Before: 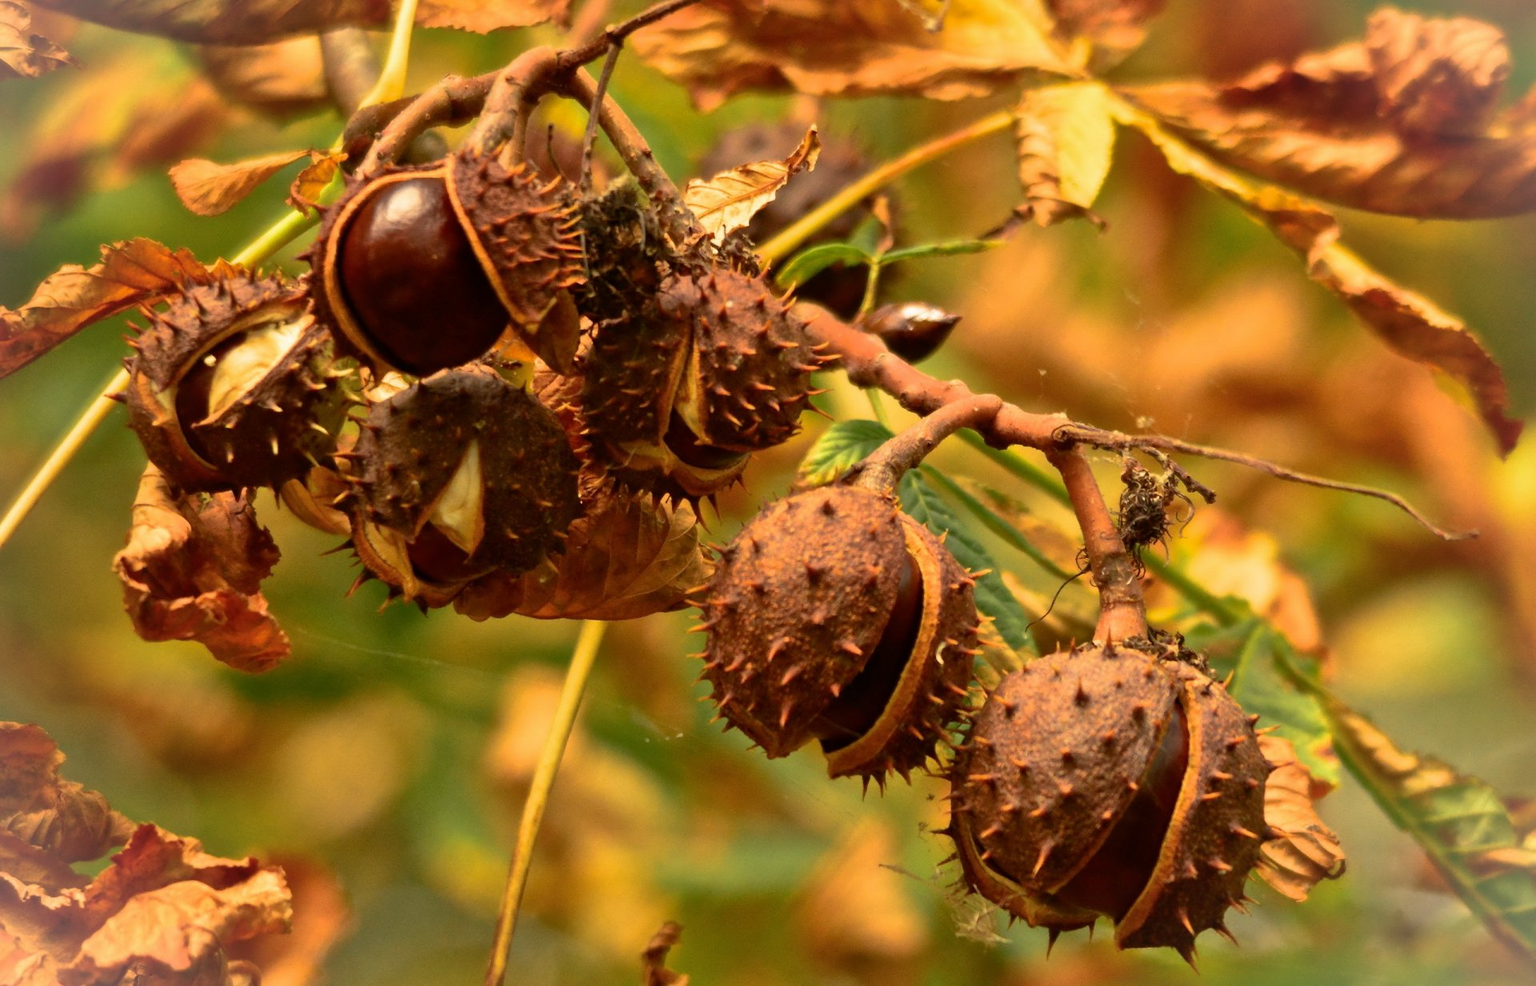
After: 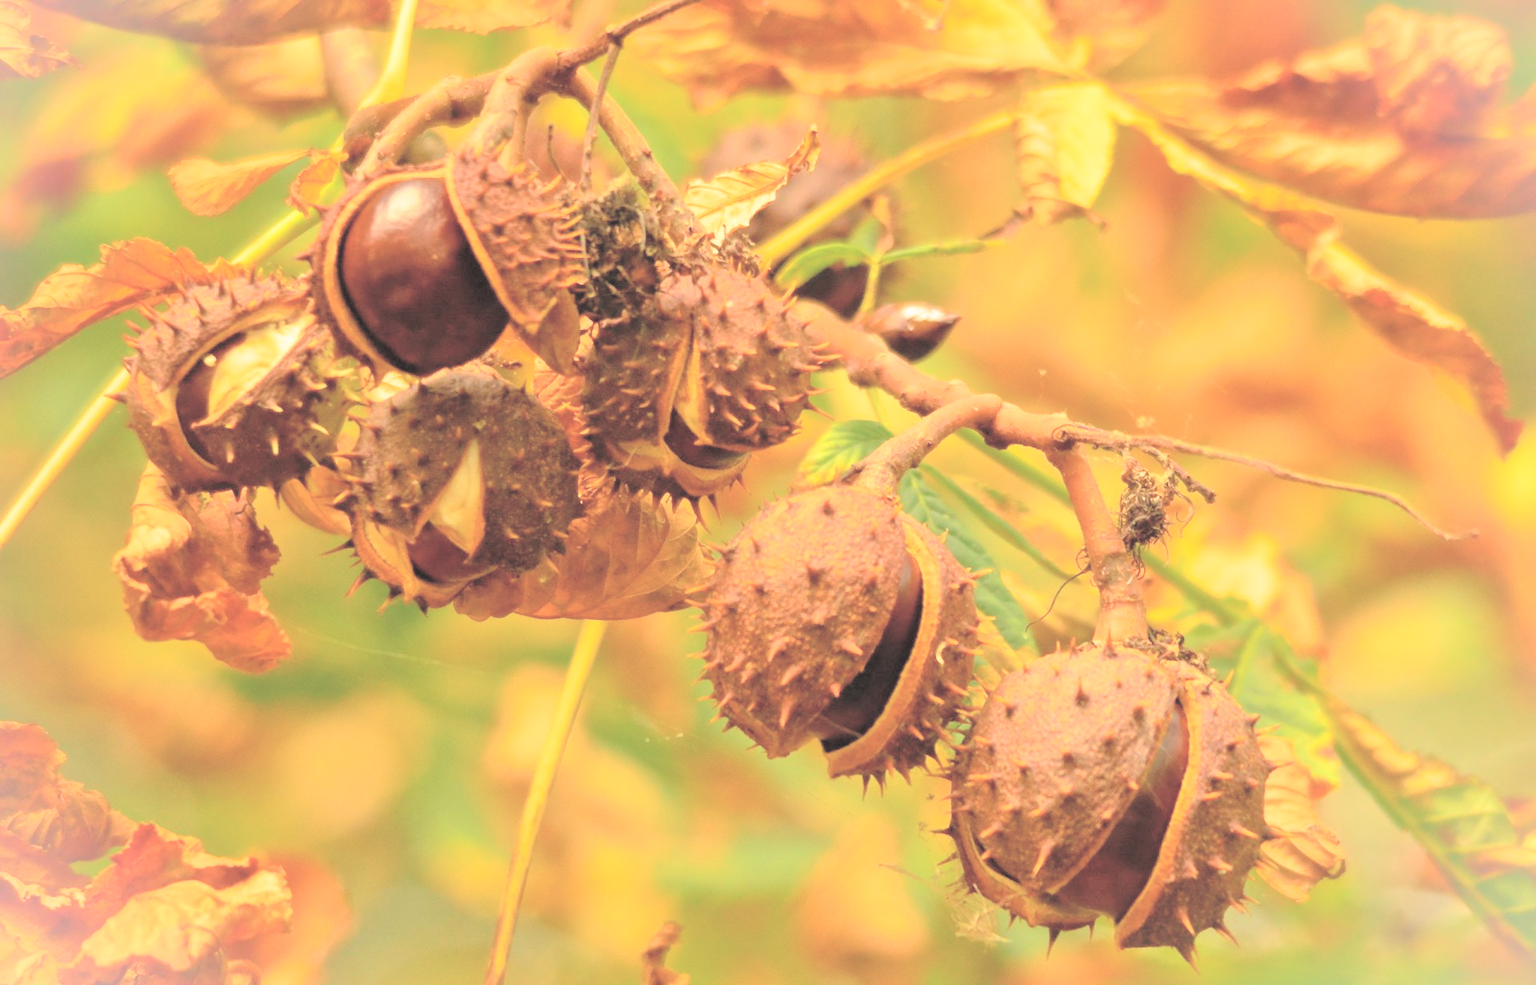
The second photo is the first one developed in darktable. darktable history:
contrast brightness saturation: brightness 0.987
velvia: on, module defaults
